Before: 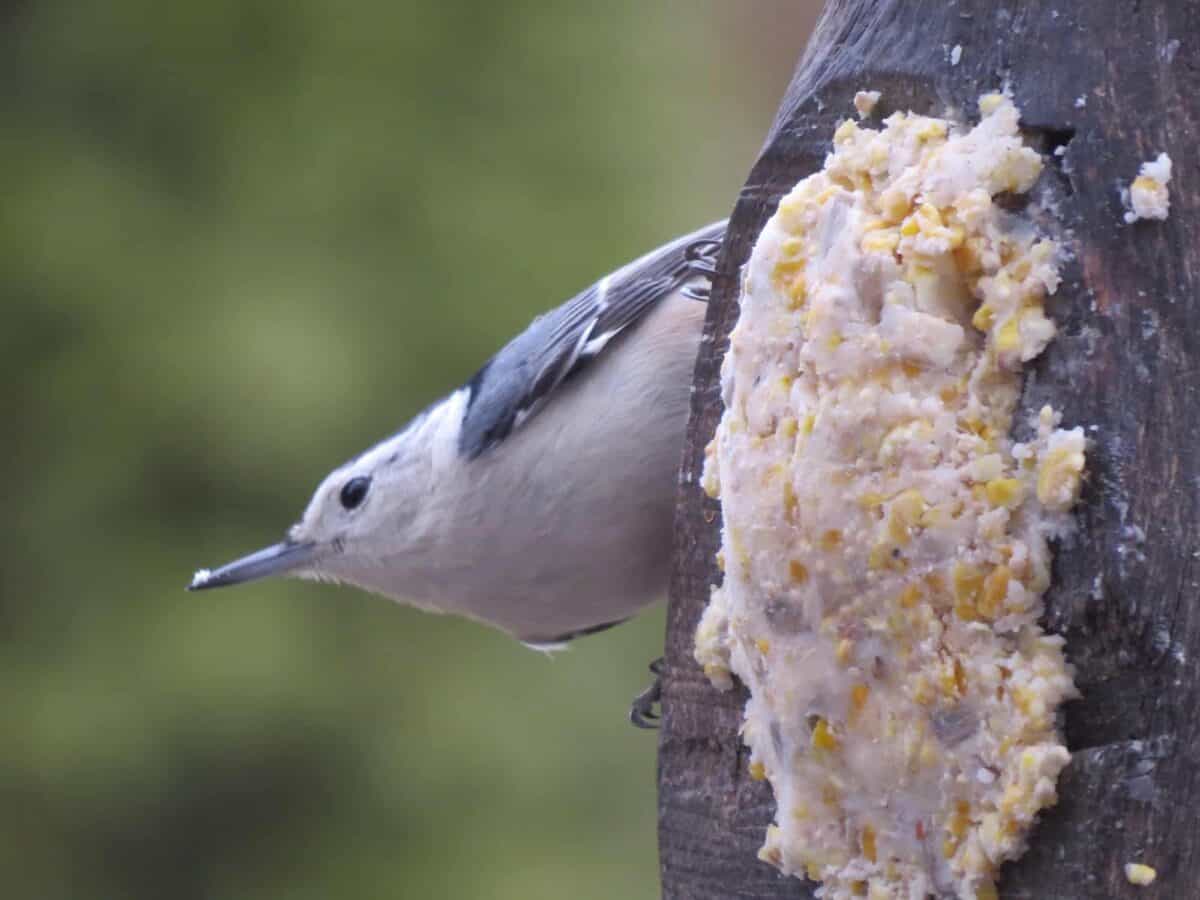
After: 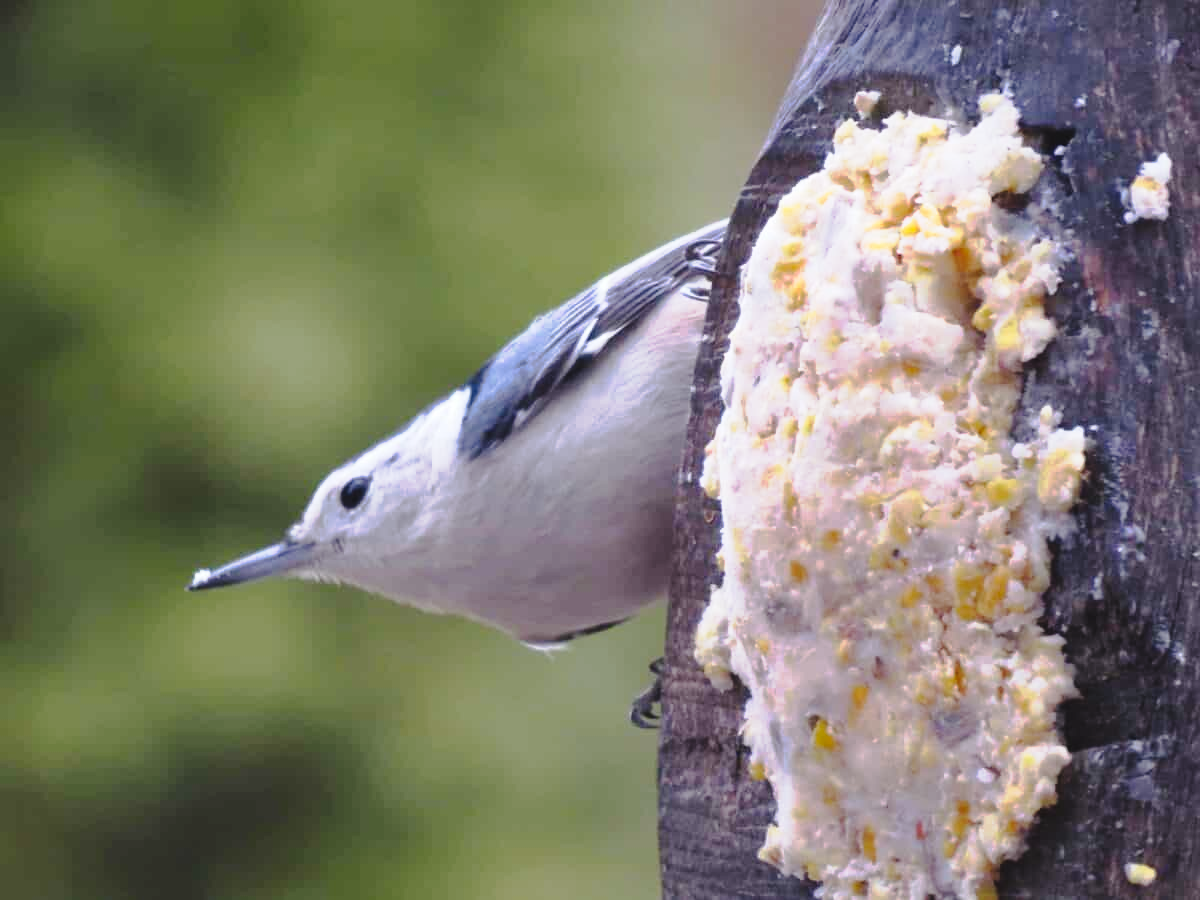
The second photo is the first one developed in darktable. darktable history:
color correction: highlights a* -0.291, highlights b* -0.13
tone curve: curves: ch0 [(0, 0.039) (0.194, 0.159) (0.469, 0.544) (0.693, 0.77) (0.751, 0.871) (1, 1)]; ch1 [(0, 0) (0.508, 0.506) (0.547, 0.563) (0.592, 0.631) (0.715, 0.706) (1, 1)]; ch2 [(0, 0) (0.243, 0.175) (0.362, 0.301) (0.492, 0.515) (0.544, 0.557) (0.595, 0.612) (0.631, 0.641) (1, 1)], preserve colors none
